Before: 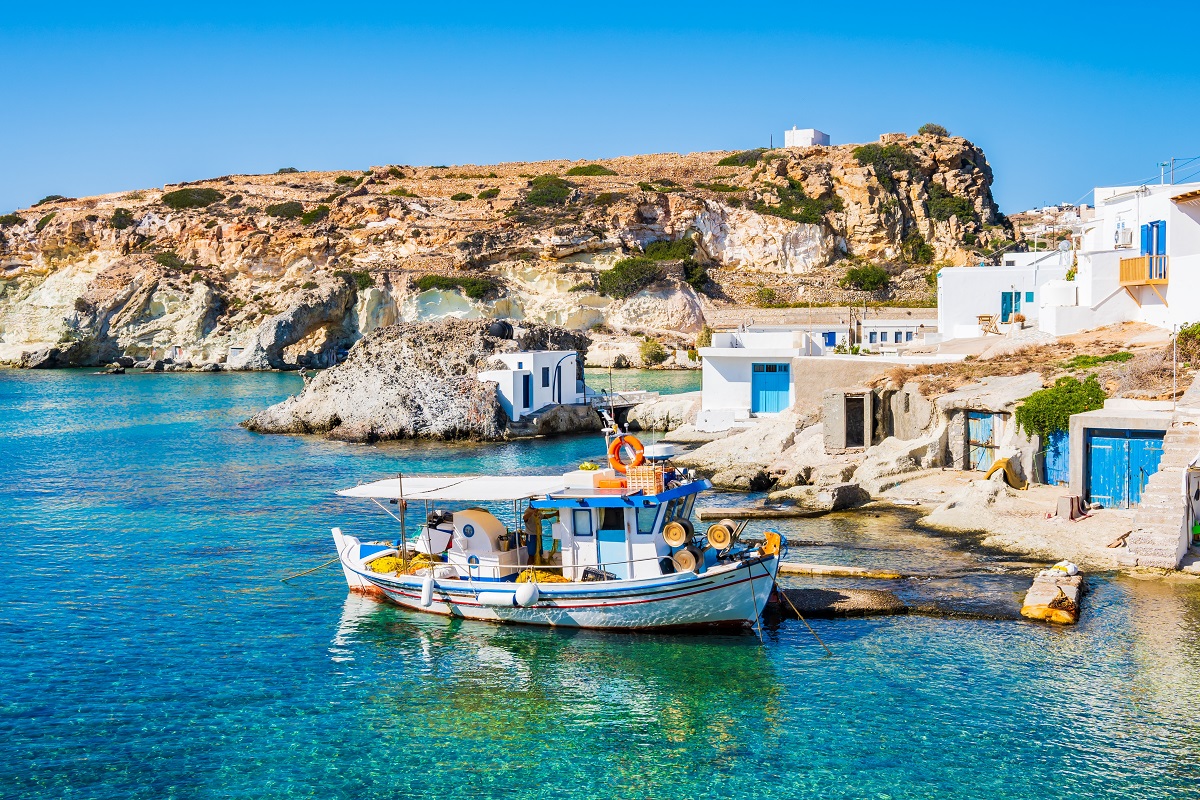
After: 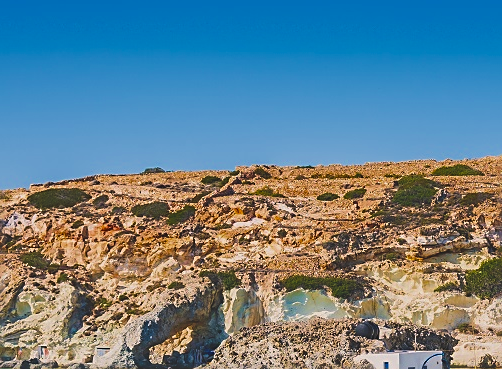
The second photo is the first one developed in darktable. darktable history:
crop and rotate: left 11.174%, top 0.12%, right 46.956%, bottom 53.753%
sharpen: on, module defaults
color balance rgb: highlights gain › chroma 1.118%, highlights gain › hue 52.2°, perceptual saturation grading › global saturation 17.041%, saturation formula JzAzBz (2021)
velvia: on, module defaults
shadows and highlights: white point adjustment 0.143, highlights -71.03, soften with gaussian
exposure: black level correction -0.034, exposure -0.494 EV, compensate highlight preservation false
